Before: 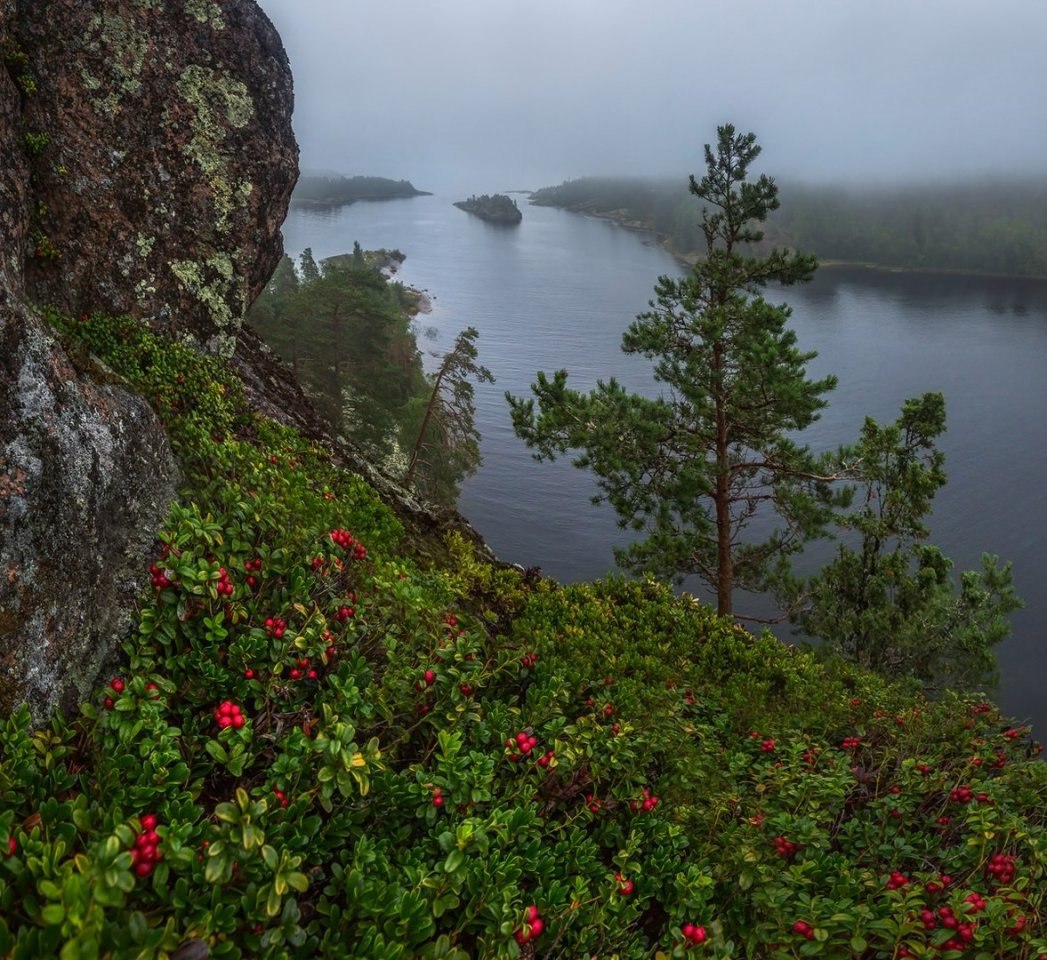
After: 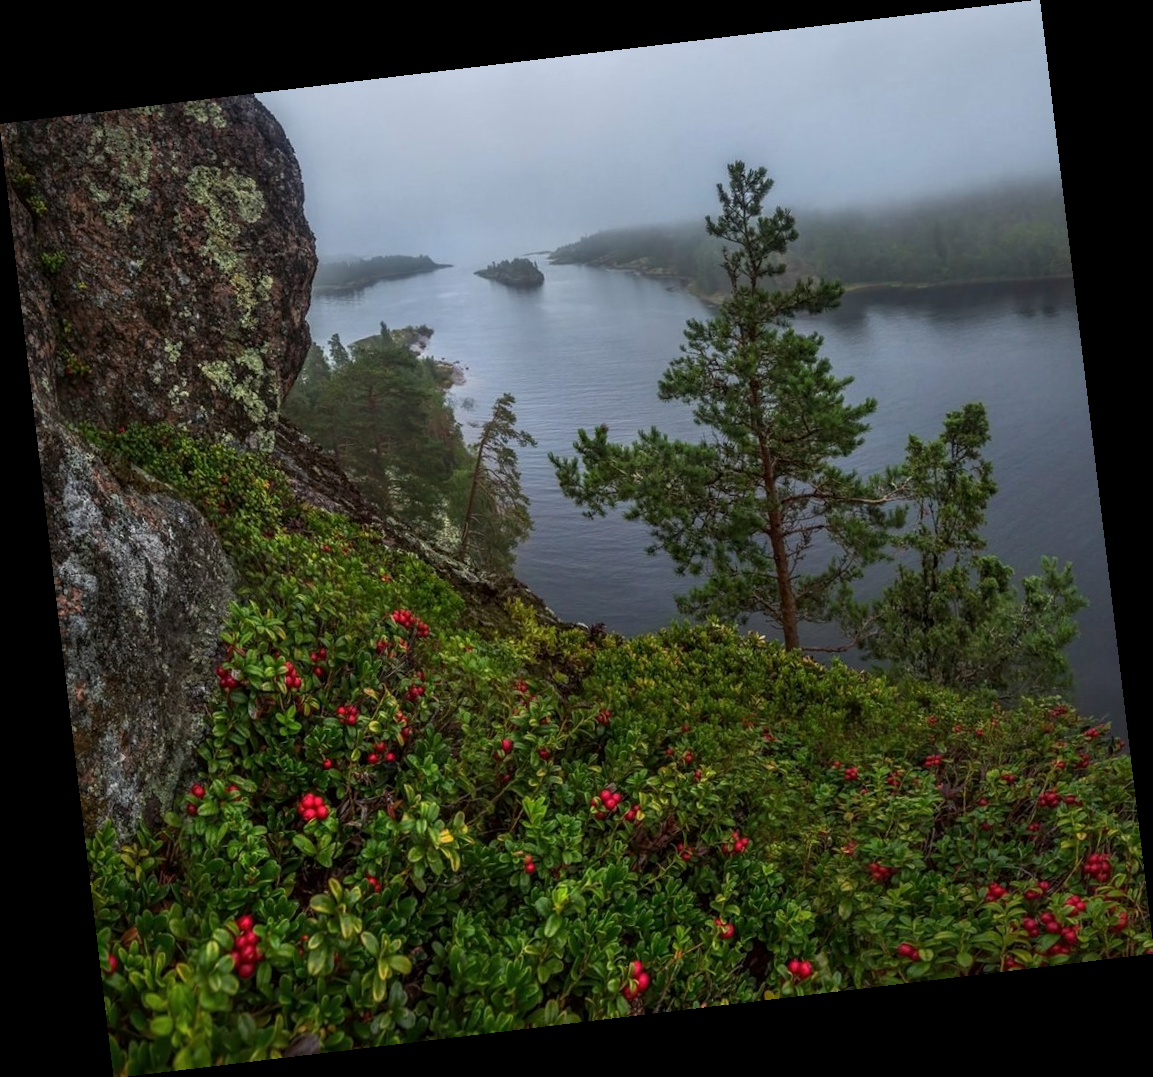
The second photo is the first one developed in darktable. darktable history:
local contrast: highlights 100%, shadows 100%, detail 120%, midtone range 0.2
rotate and perspective: rotation -6.83°, automatic cropping off
